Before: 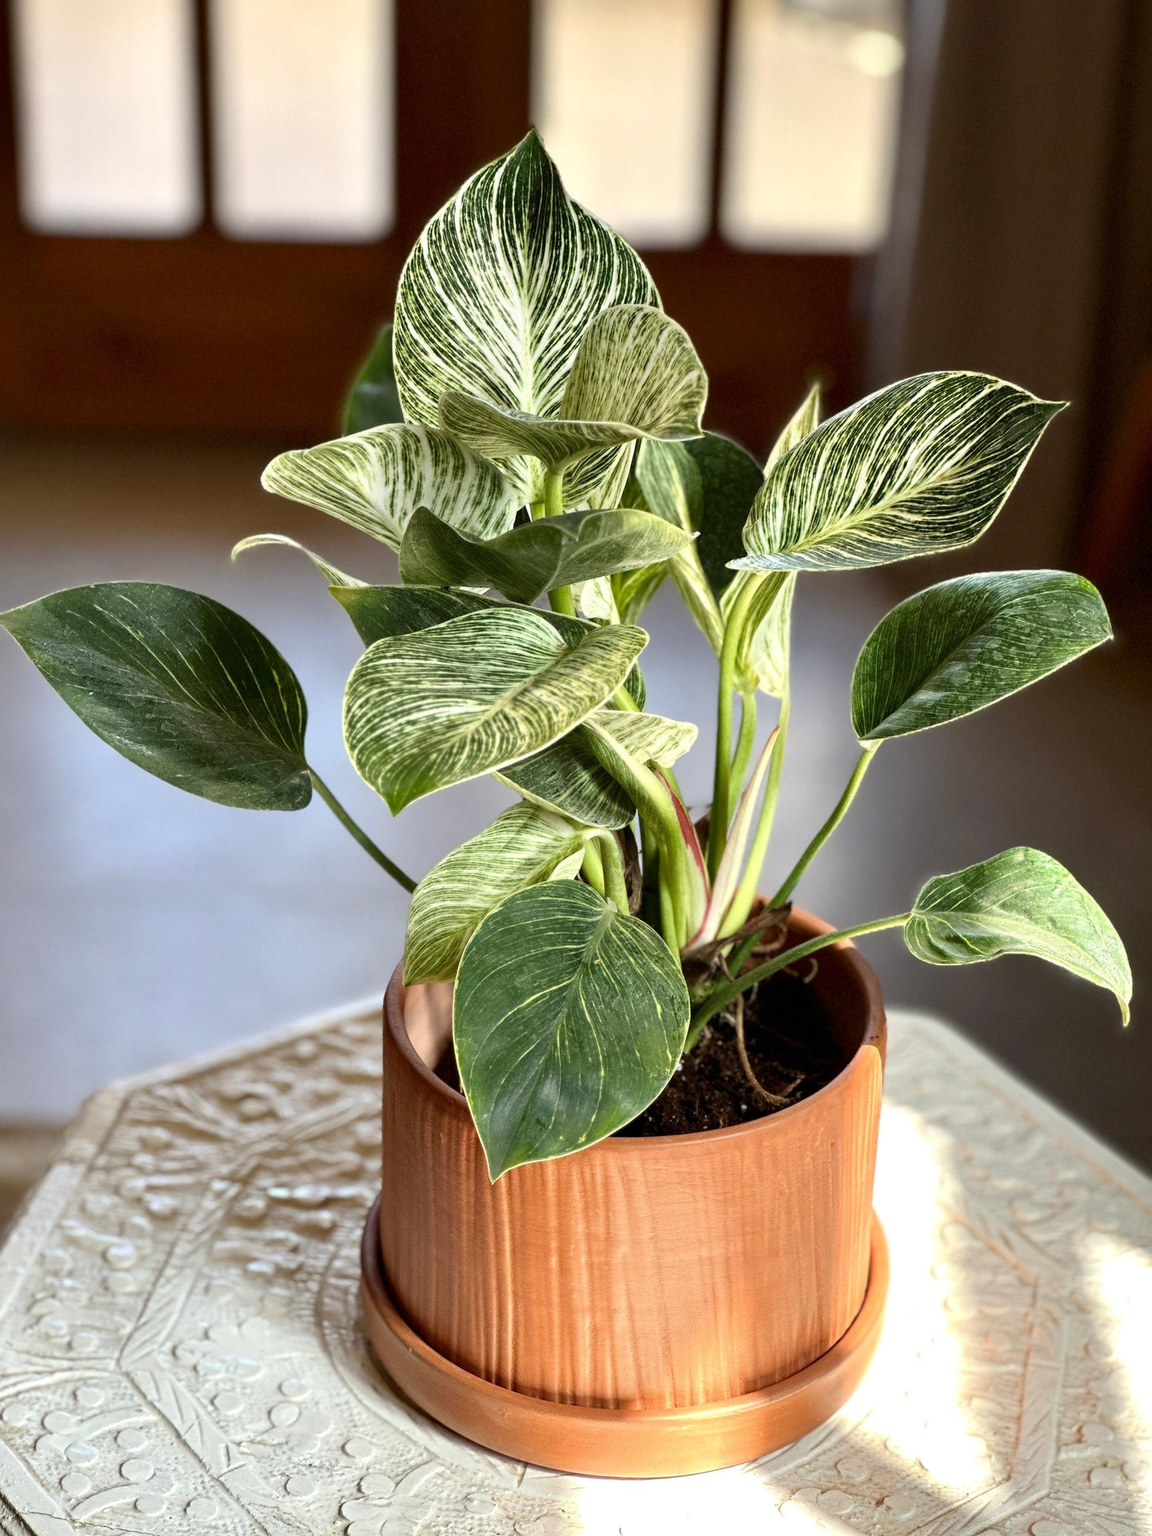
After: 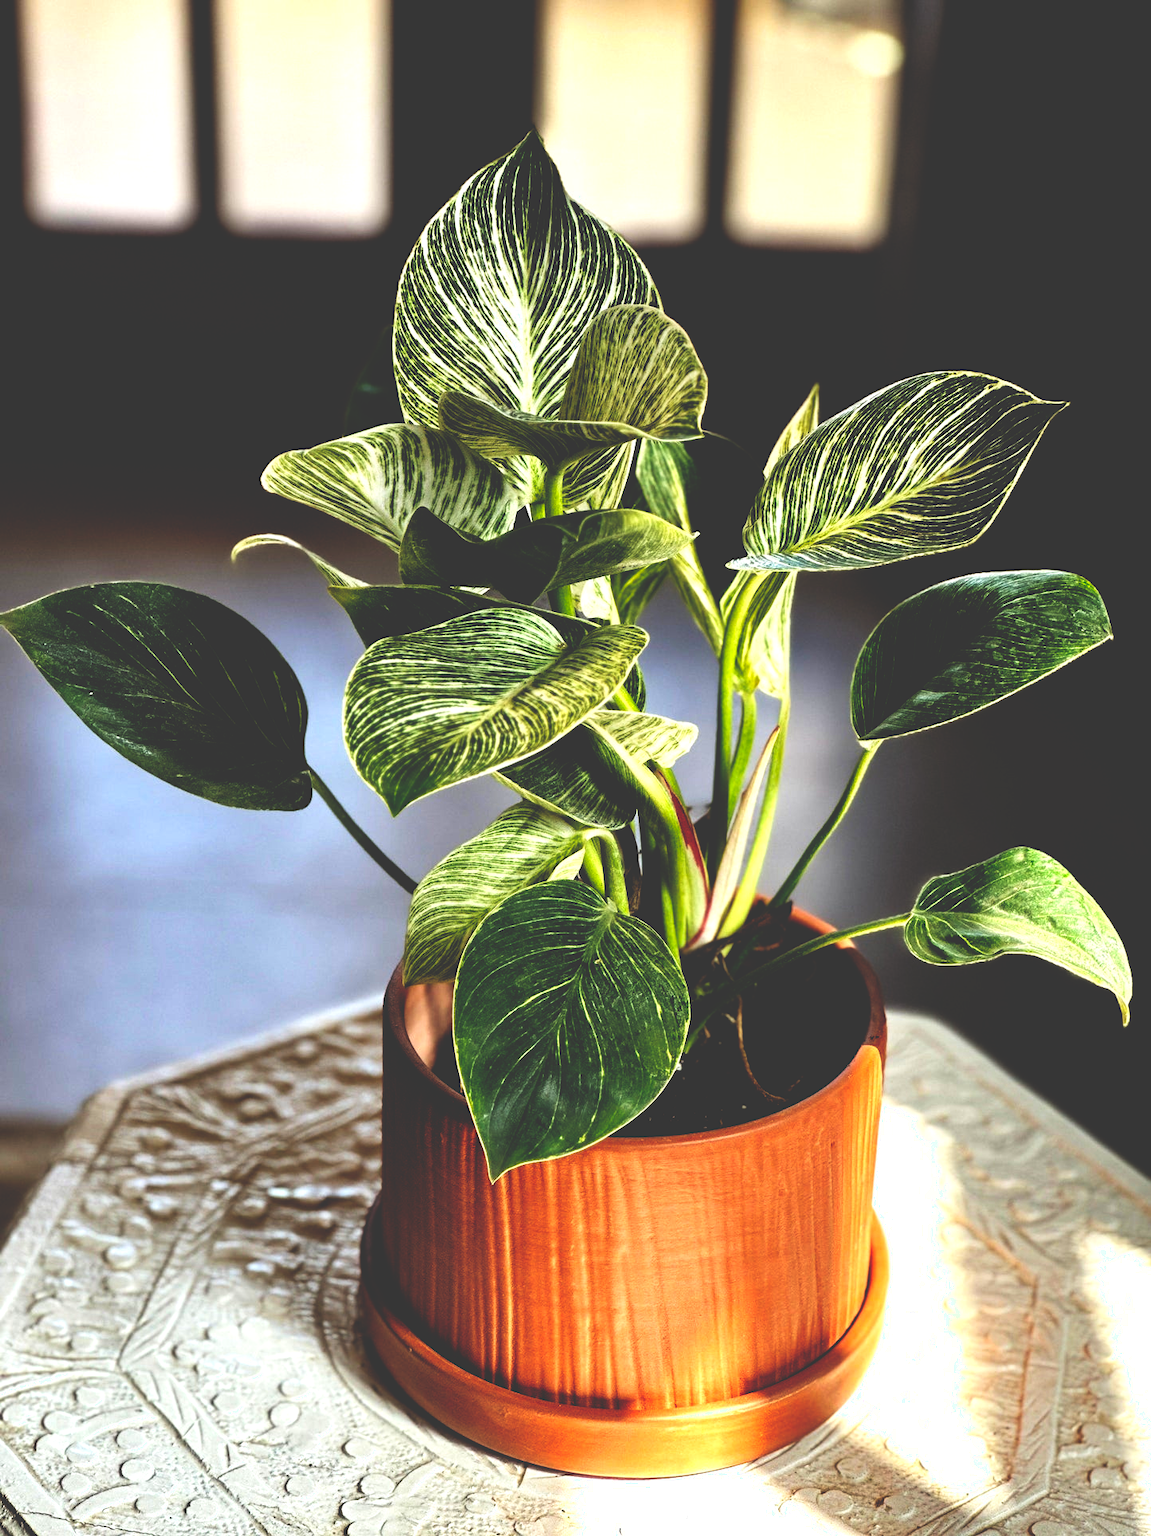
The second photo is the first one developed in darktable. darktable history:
base curve: curves: ch0 [(0, 0.036) (0.083, 0.04) (0.804, 1)], preserve colors none
tone equalizer: -8 EV -1.82 EV, -7 EV -1.12 EV, -6 EV -1.61 EV
